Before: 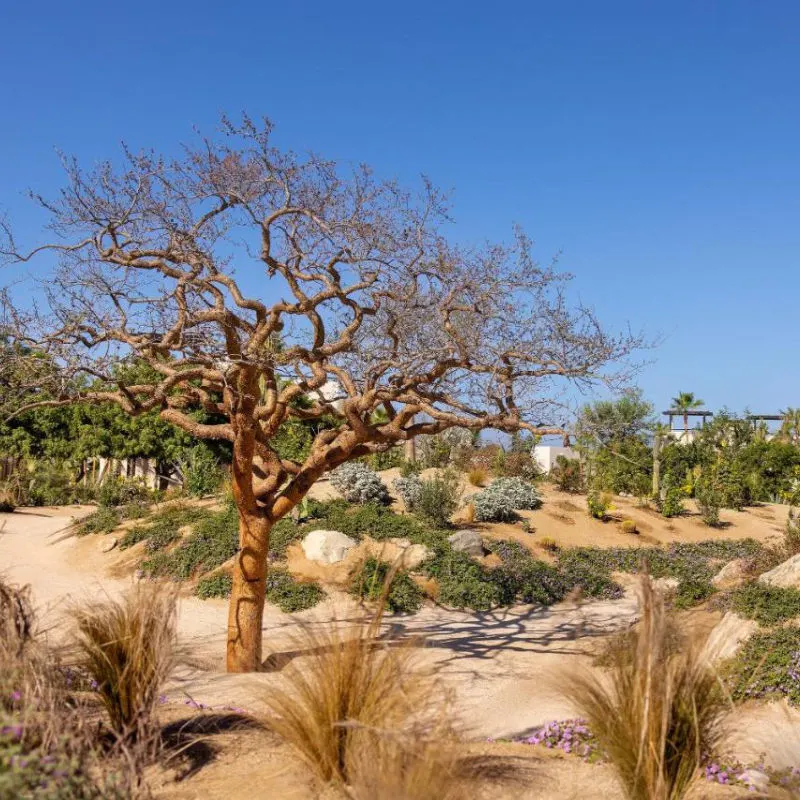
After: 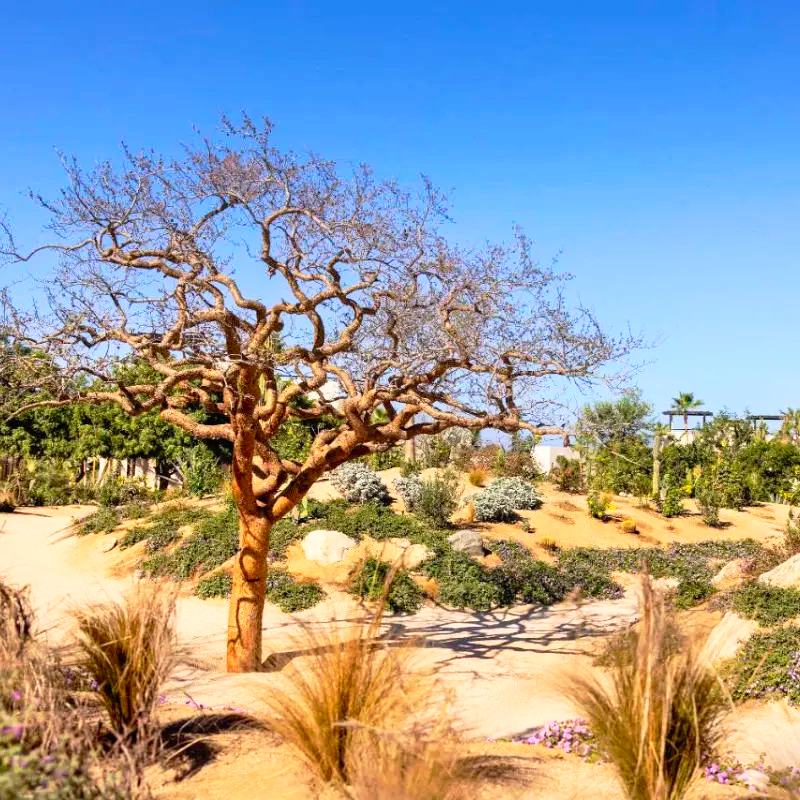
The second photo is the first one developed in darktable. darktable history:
tone curve: curves: ch0 [(0, 0) (0.003, 0.005) (0.011, 0.008) (0.025, 0.014) (0.044, 0.021) (0.069, 0.027) (0.1, 0.041) (0.136, 0.083) (0.177, 0.138) (0.224, 0.197) (0.277, 0.259) (0.335, 0.331) (0.399, 0.399) (0.468, 0.476) (0.543, 0.547) (0.623, 0.635) (0.709, 0.753) (0.801, 0.847) (0.898, 0.94) (1, 1)], preserve colors none
contrast brightness saturation: contrast 0.2, brightness 0.16, saturation 0.22
